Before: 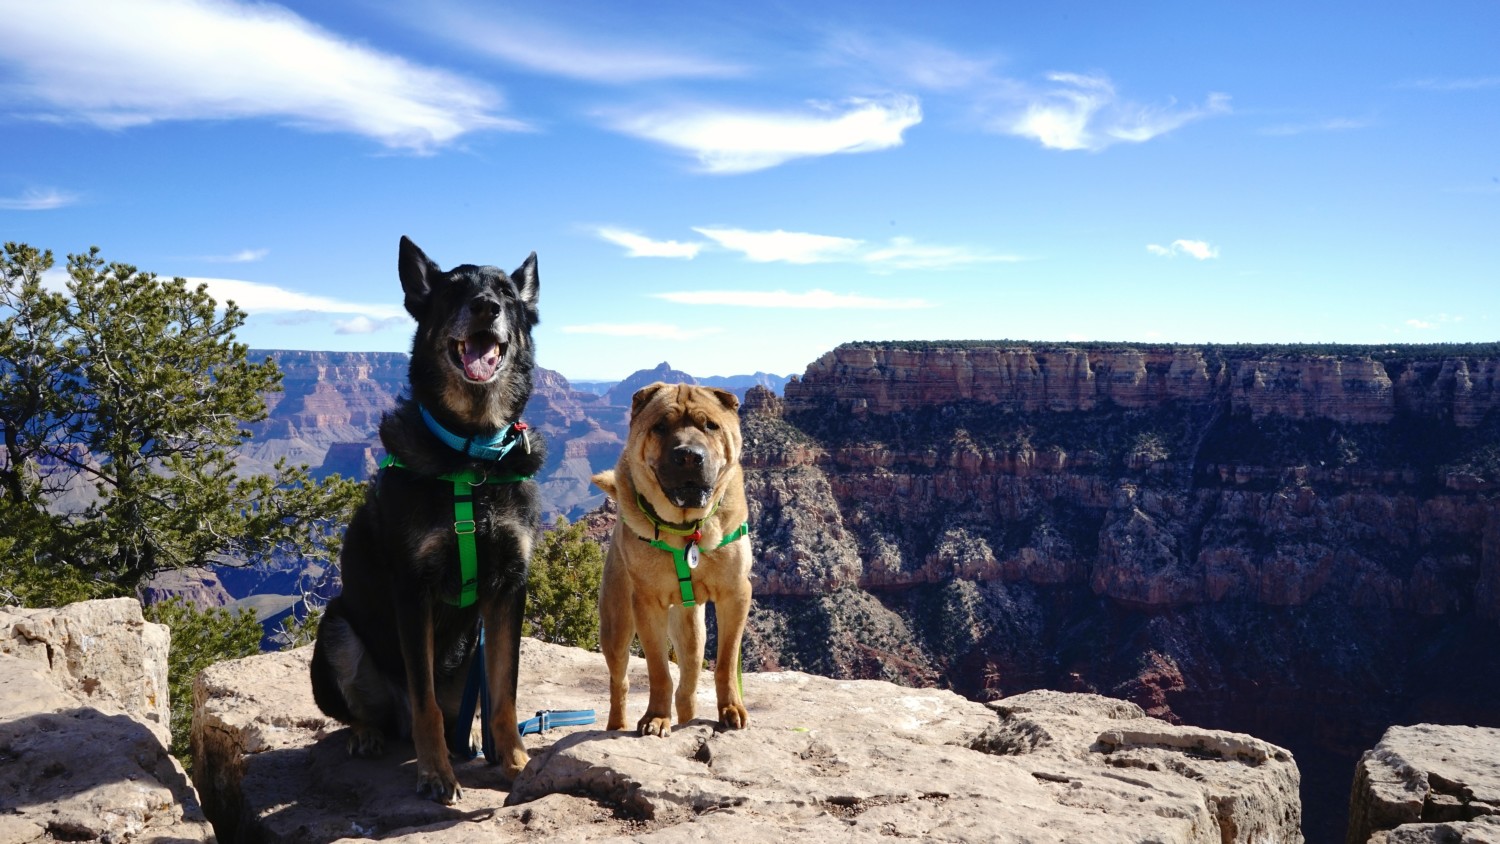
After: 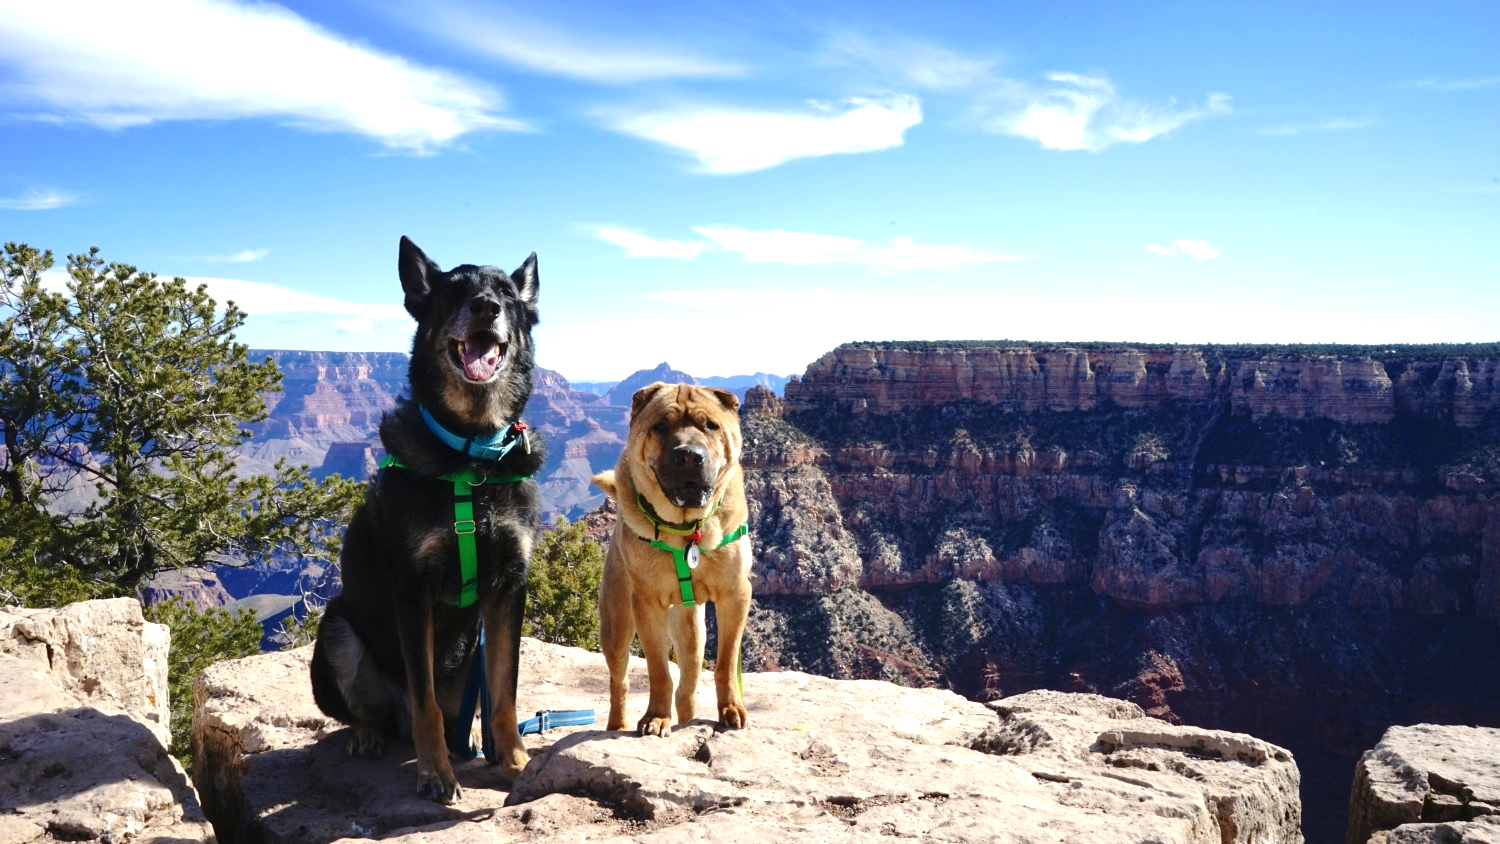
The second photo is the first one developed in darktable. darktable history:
exposure: exposure 0.494 EV, compensate exposure bias true, compensate highlight preservation false
